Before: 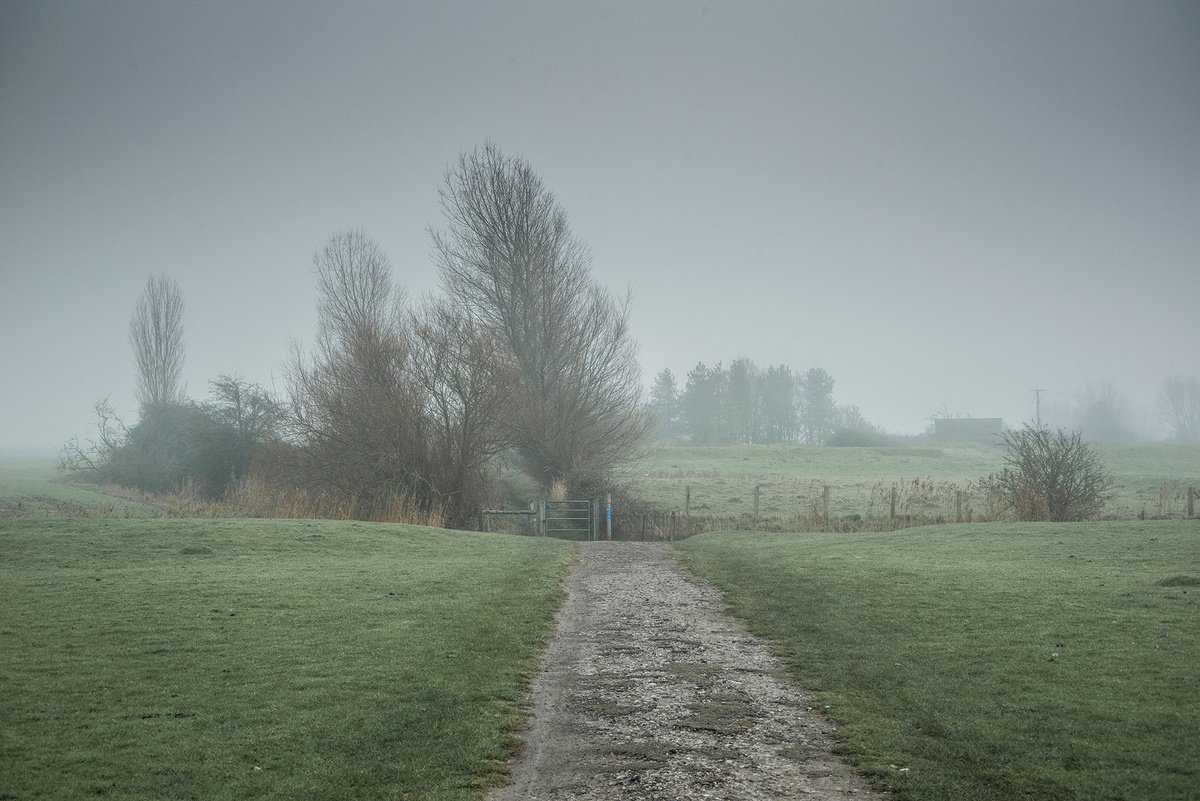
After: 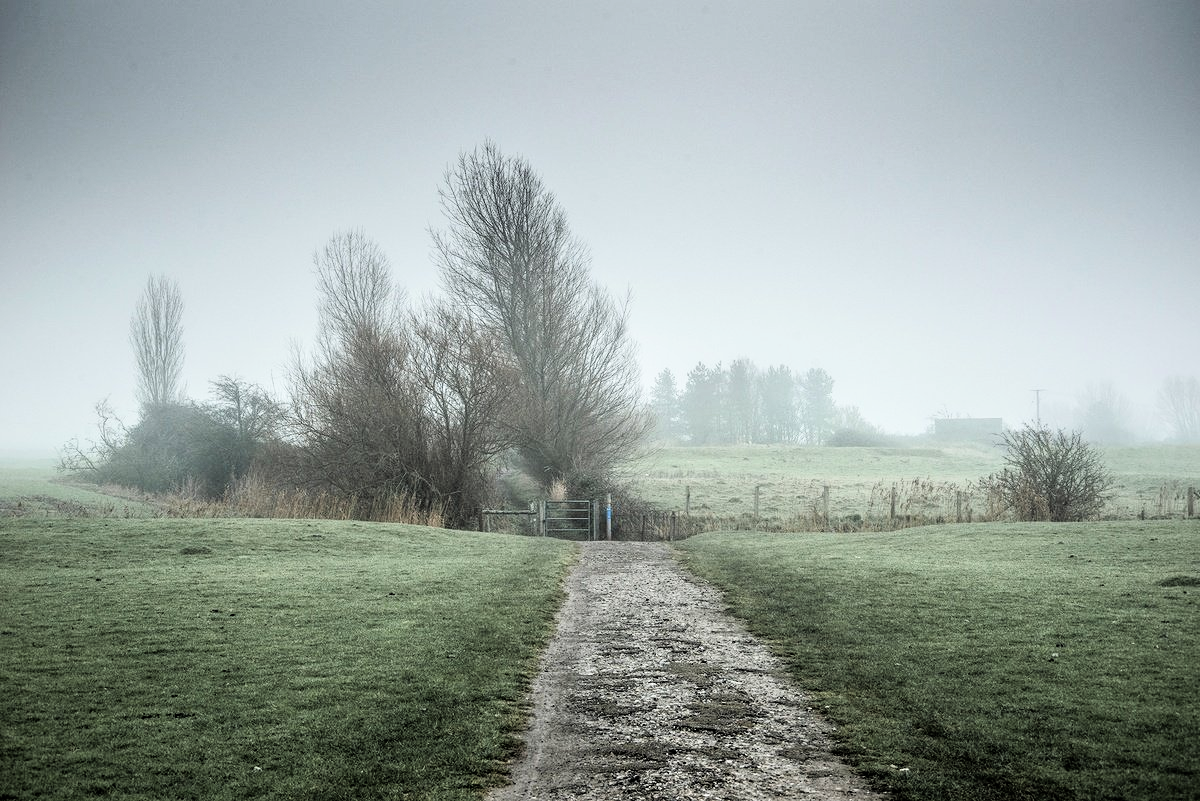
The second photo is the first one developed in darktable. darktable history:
filmic rgb: black relative exposure -3.75 EV, white relative exposure 2.38 EV, dynamic range scaling -49.63%, hardness 3.47, latitude 29.75%, contrast 1.798
exposure: exposure 0.212 EV, compensate exposure bias true, compensate highlight preservation false
